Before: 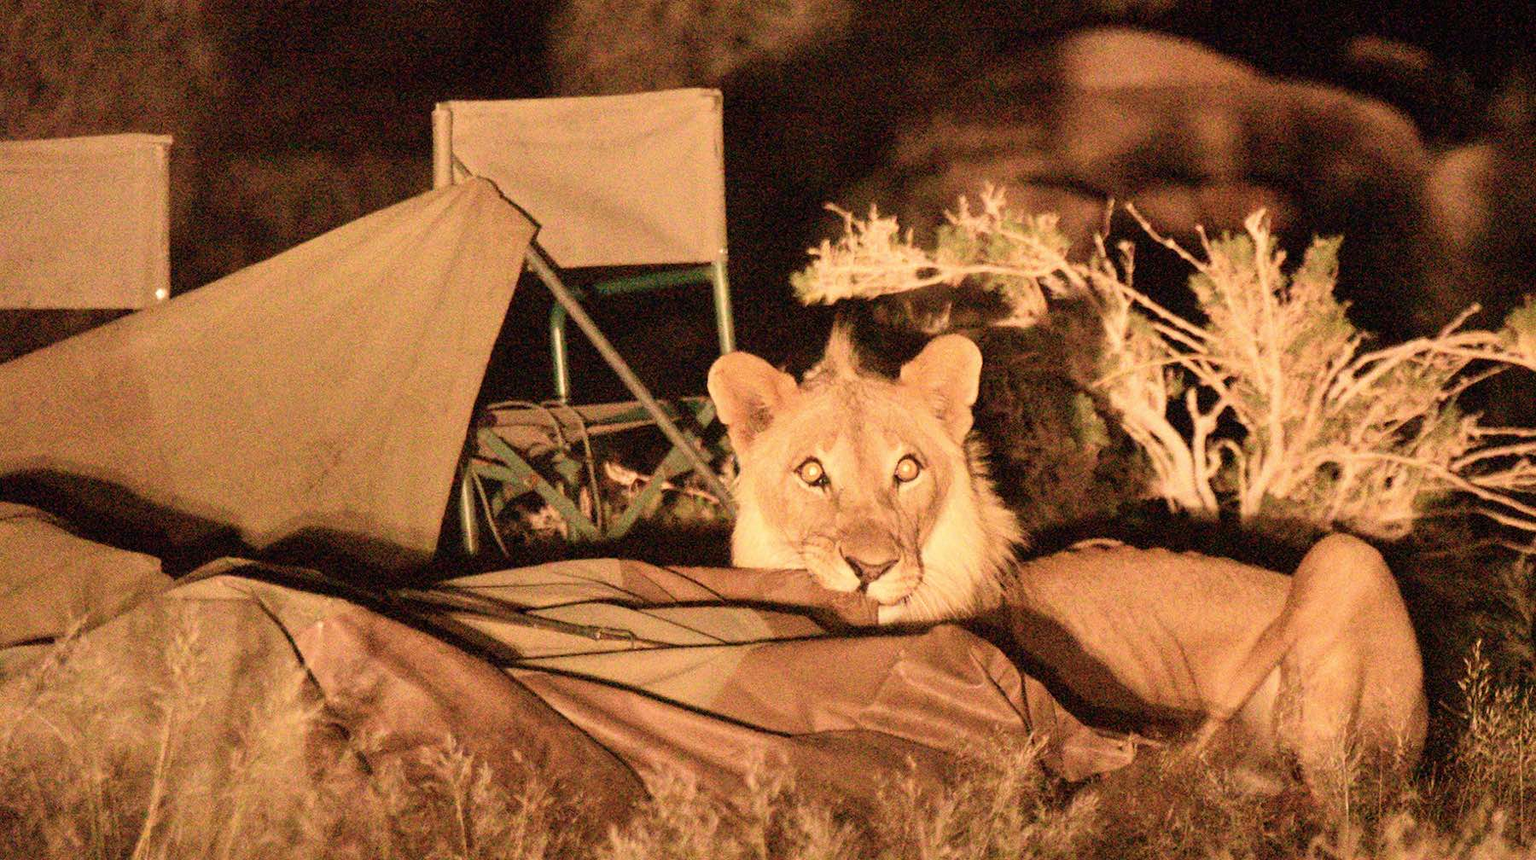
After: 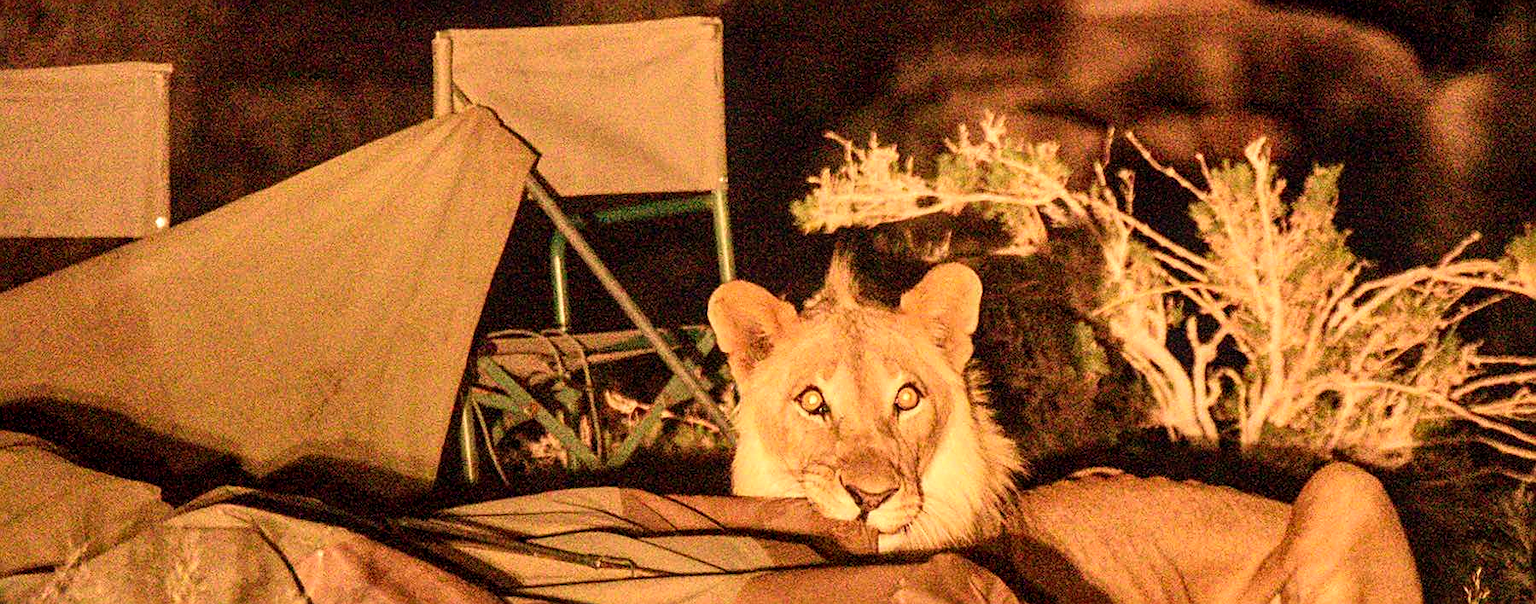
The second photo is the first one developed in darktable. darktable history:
sharpen: on, module defaults
local contrast: detail 130%
velvia: on, module defaults
contrast brightness saturation: contrast 0.086, saturation 0.272
crop and rotate: top 8.38%, bottom 21.325%
